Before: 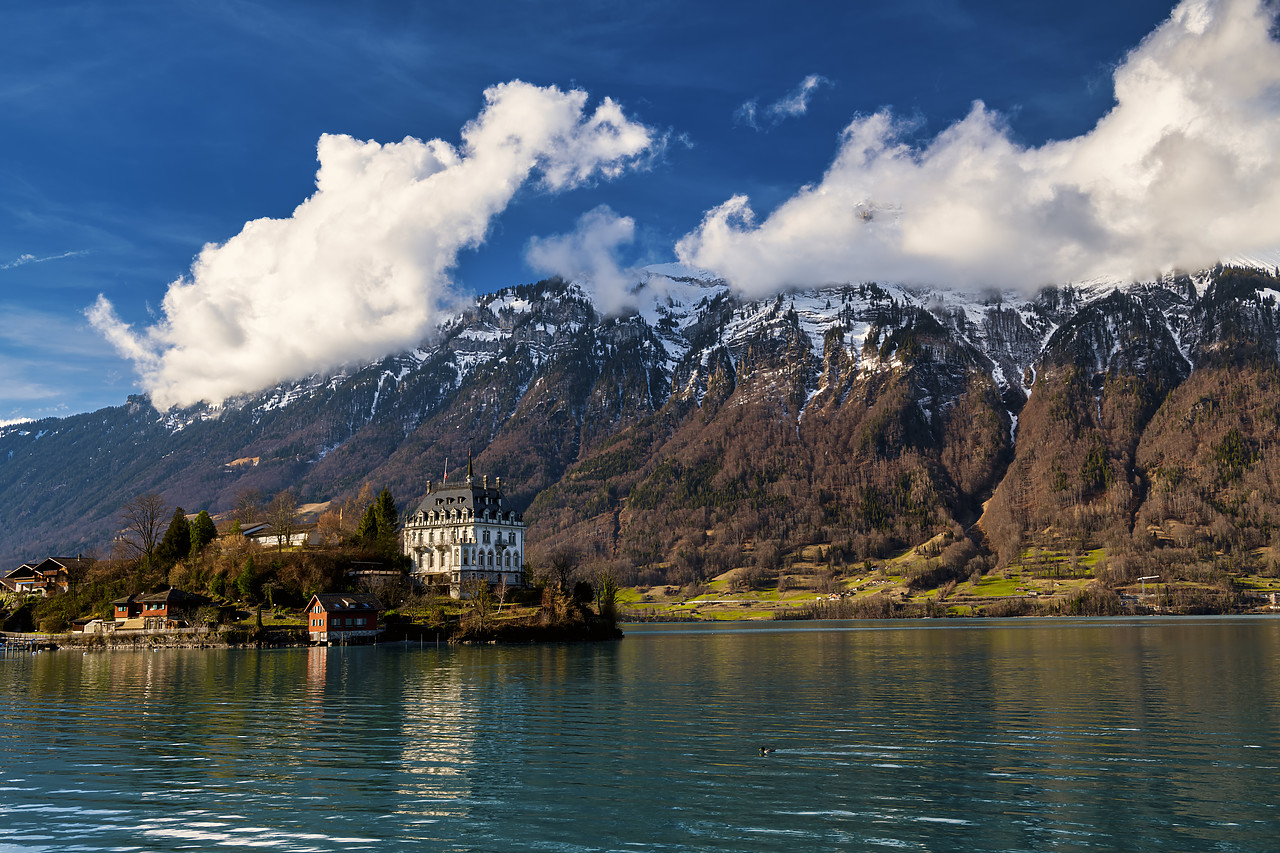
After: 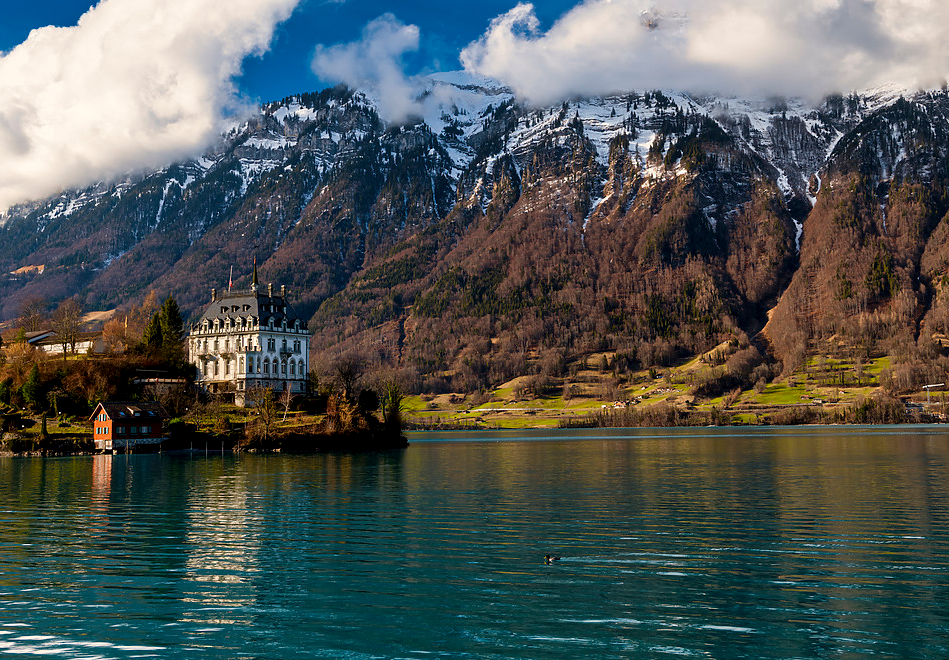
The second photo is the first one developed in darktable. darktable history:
exposure: black level correction 0.001, compensate highlight preservation false
crop: left 16.859%, top 22.61%, right 8.952%
